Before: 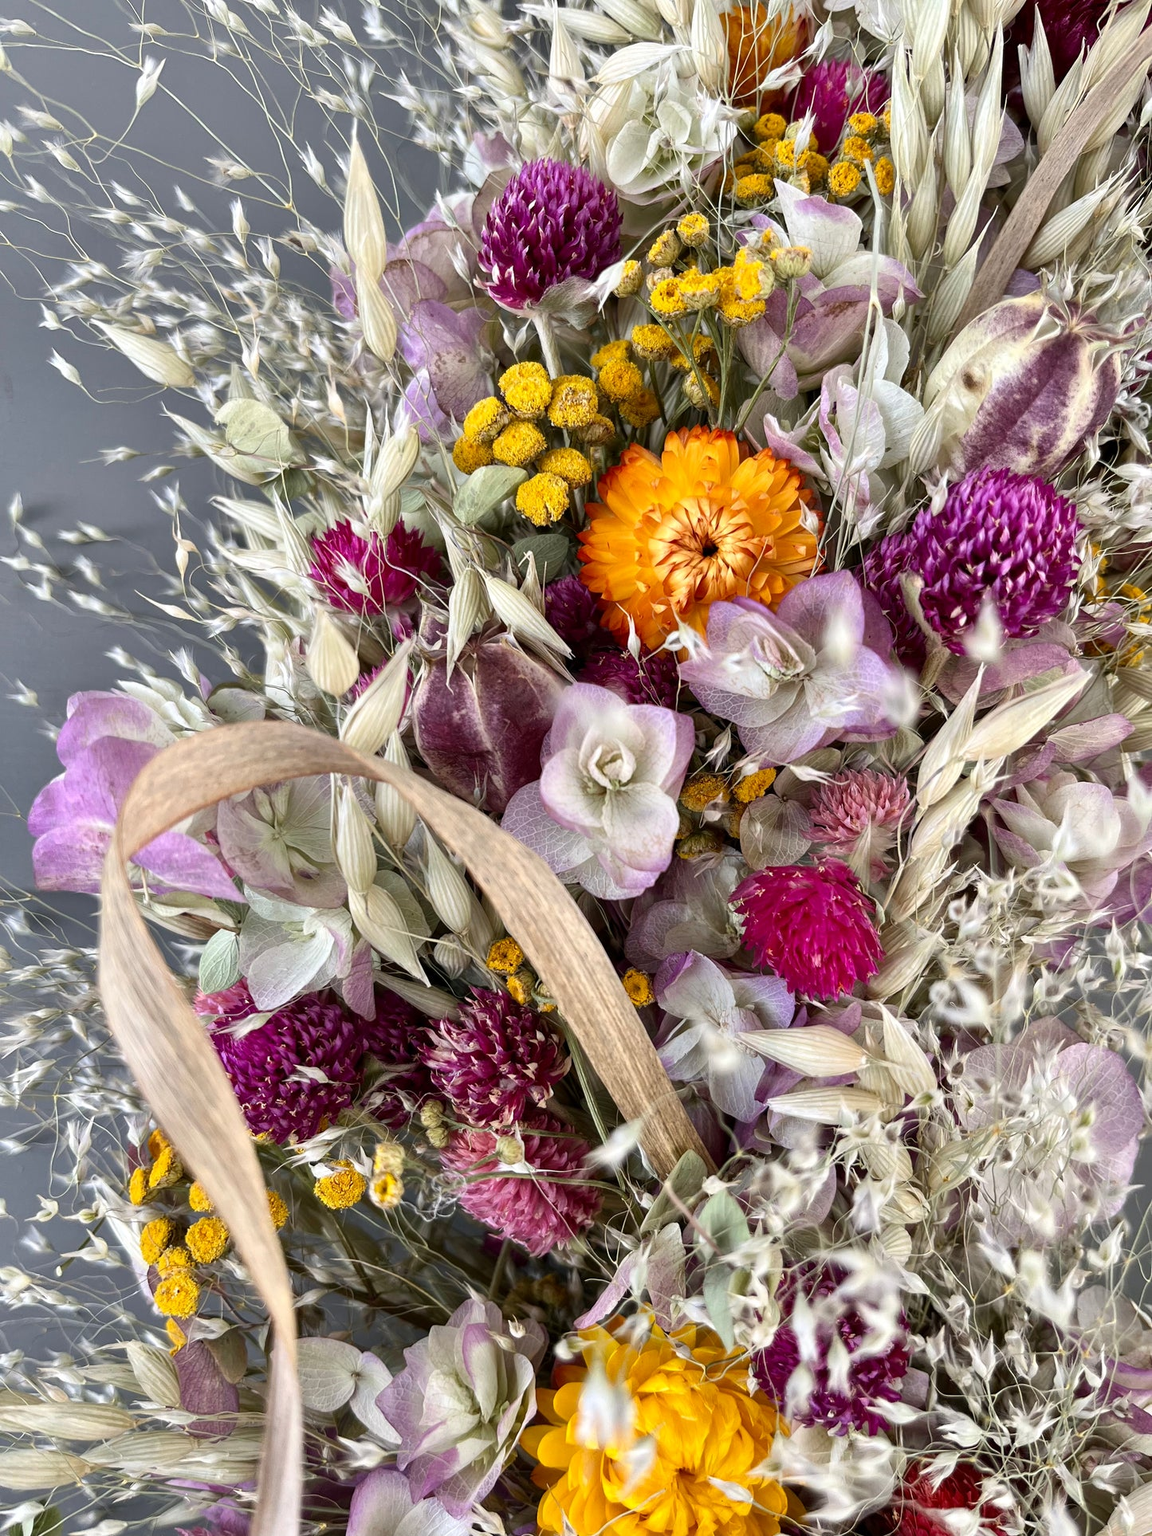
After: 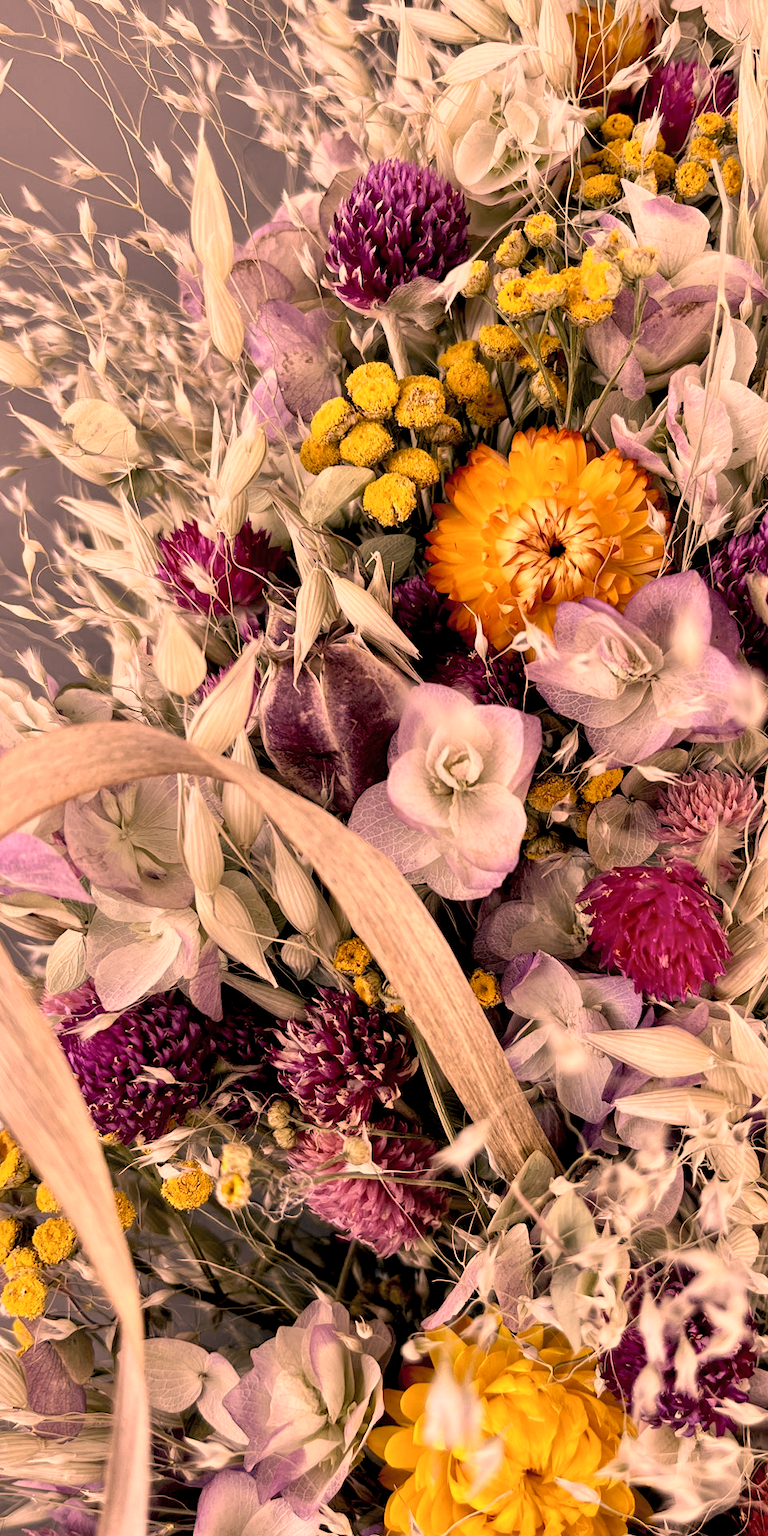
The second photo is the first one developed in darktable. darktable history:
crop and rotate: left 13.342%, right 19.991%
base curve: curves: ch0 [(0, 0) (0.283, 0.295) (1, 1)], preserve colors none
color correction: highlights a* 40, highlights b* 40, saturation 0.69
exposure: black level correction 0.016, exposure -0.009 EV, compensate highlight preservation false
contrast brightness saturation: contrast 0.05, brightness 0.06, saturation 0.01
